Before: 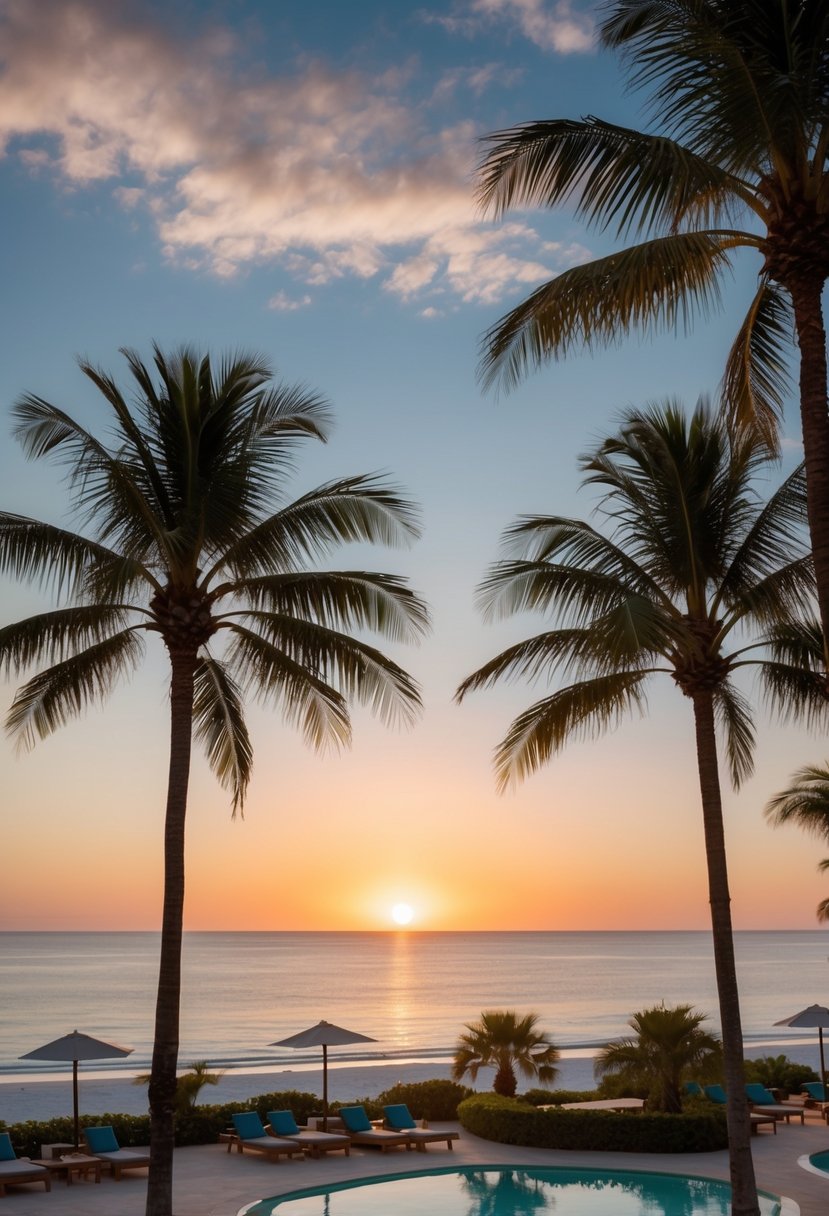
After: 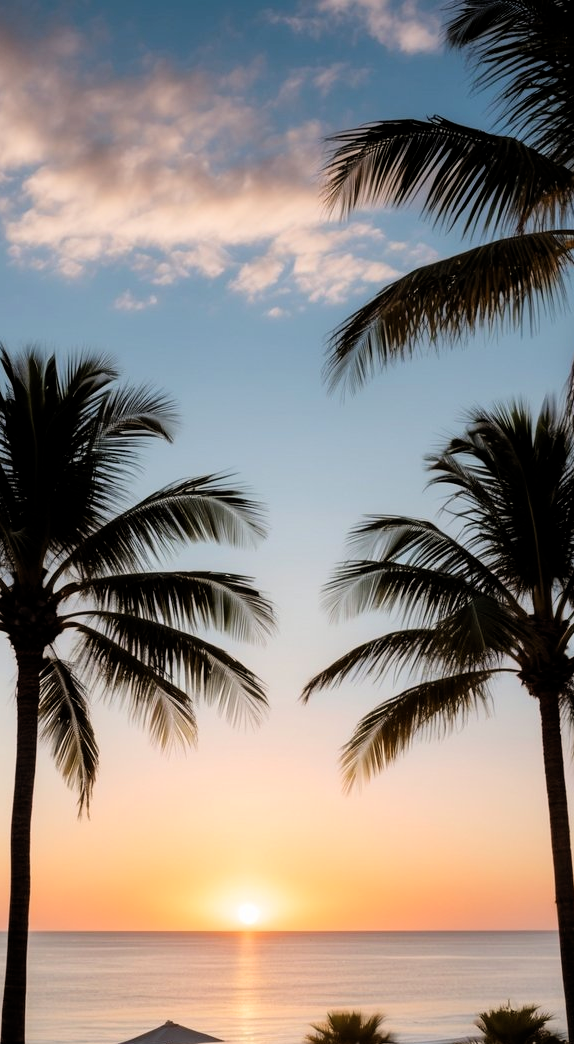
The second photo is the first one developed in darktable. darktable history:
crop: left 18.587%, right 12.066%, bottom 14.131%
filmic rgb: black relative exposure -11.81 EV, white relative exposure 5.45 EV, hardness 4.47, latitude 49.22%, contrast 1.142, add noise in highlights 0.099, color science v4 (2020), type of noise poissonian
levels: mode automatic
